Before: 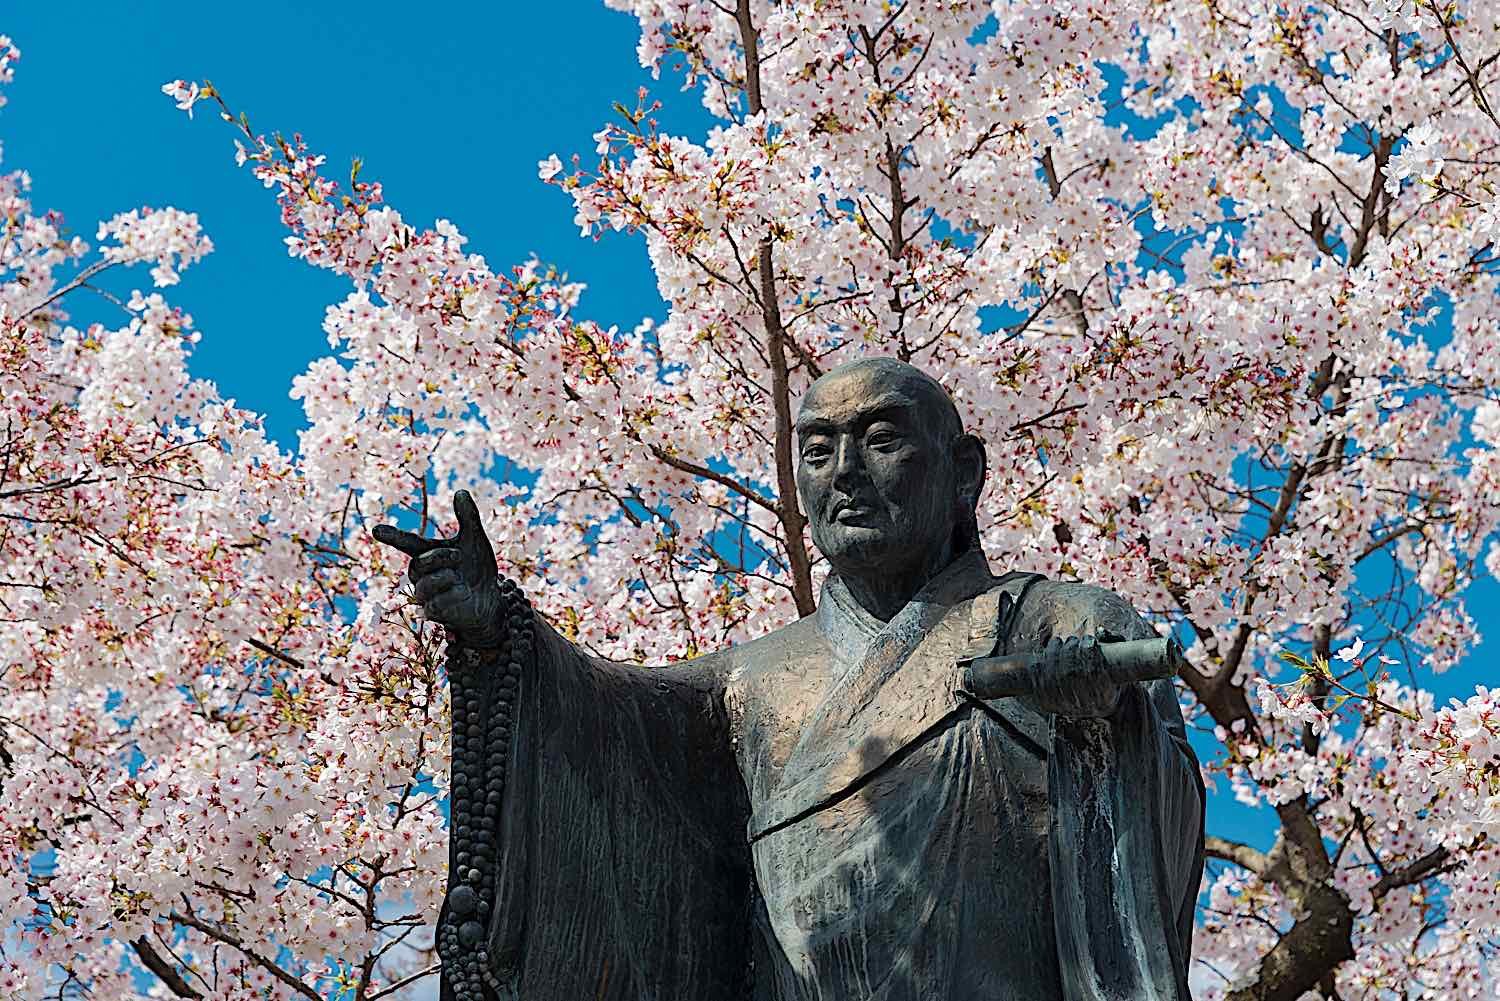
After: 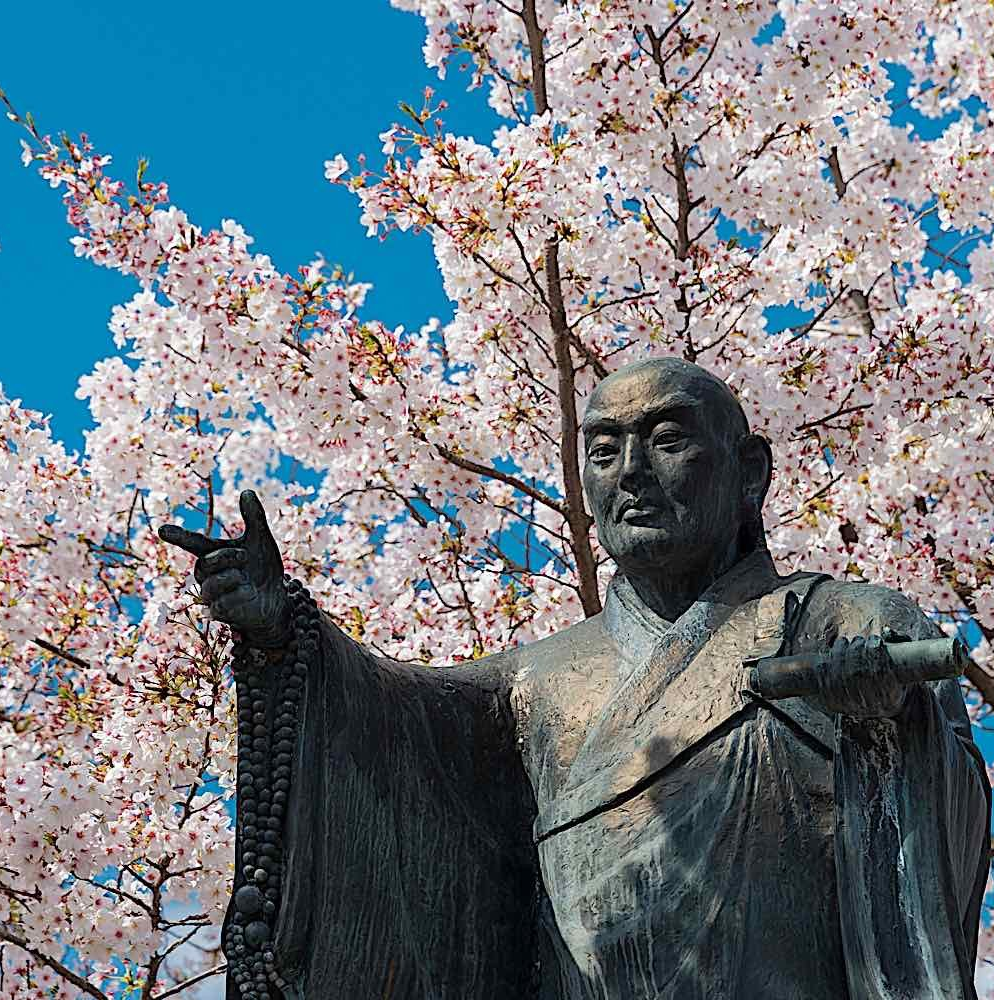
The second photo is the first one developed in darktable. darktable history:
levels: mode automatic
crop and rotate: left 14.321%, right 19.394%
